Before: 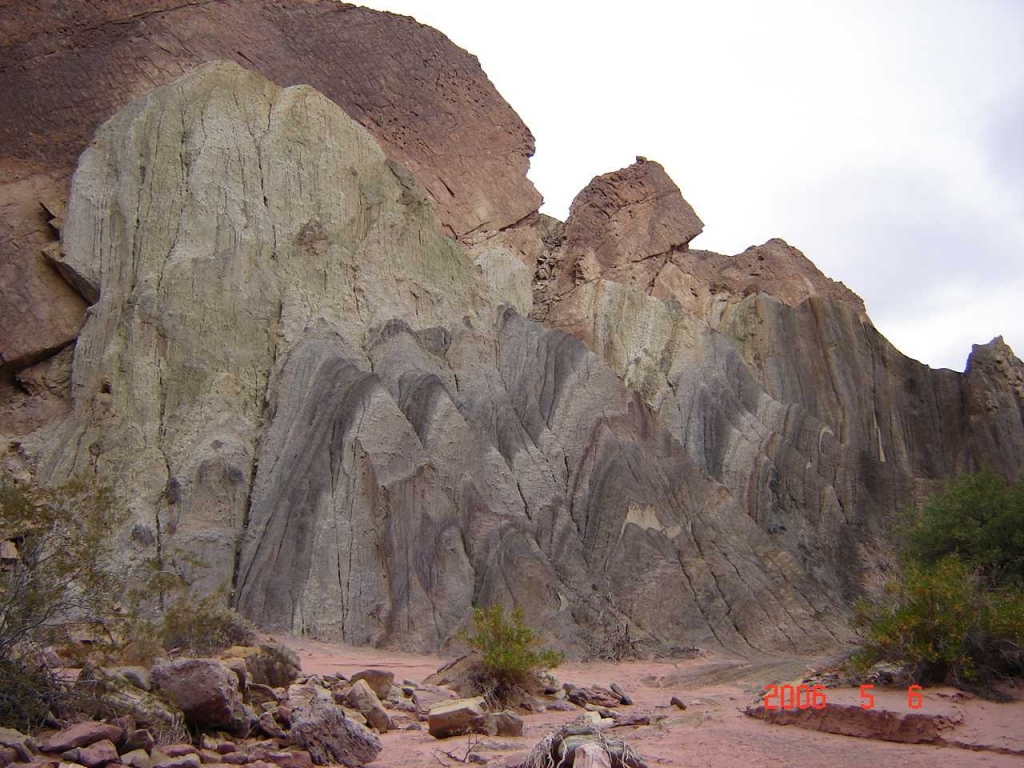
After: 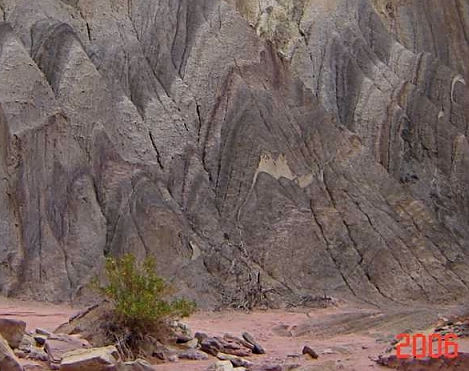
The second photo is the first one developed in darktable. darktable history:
white balance: red 1.004, blue 1.024
crop: left 35.976%, top 45.819%, right 18.162%, bottom 5.807%
sharpen: on, module defaults
